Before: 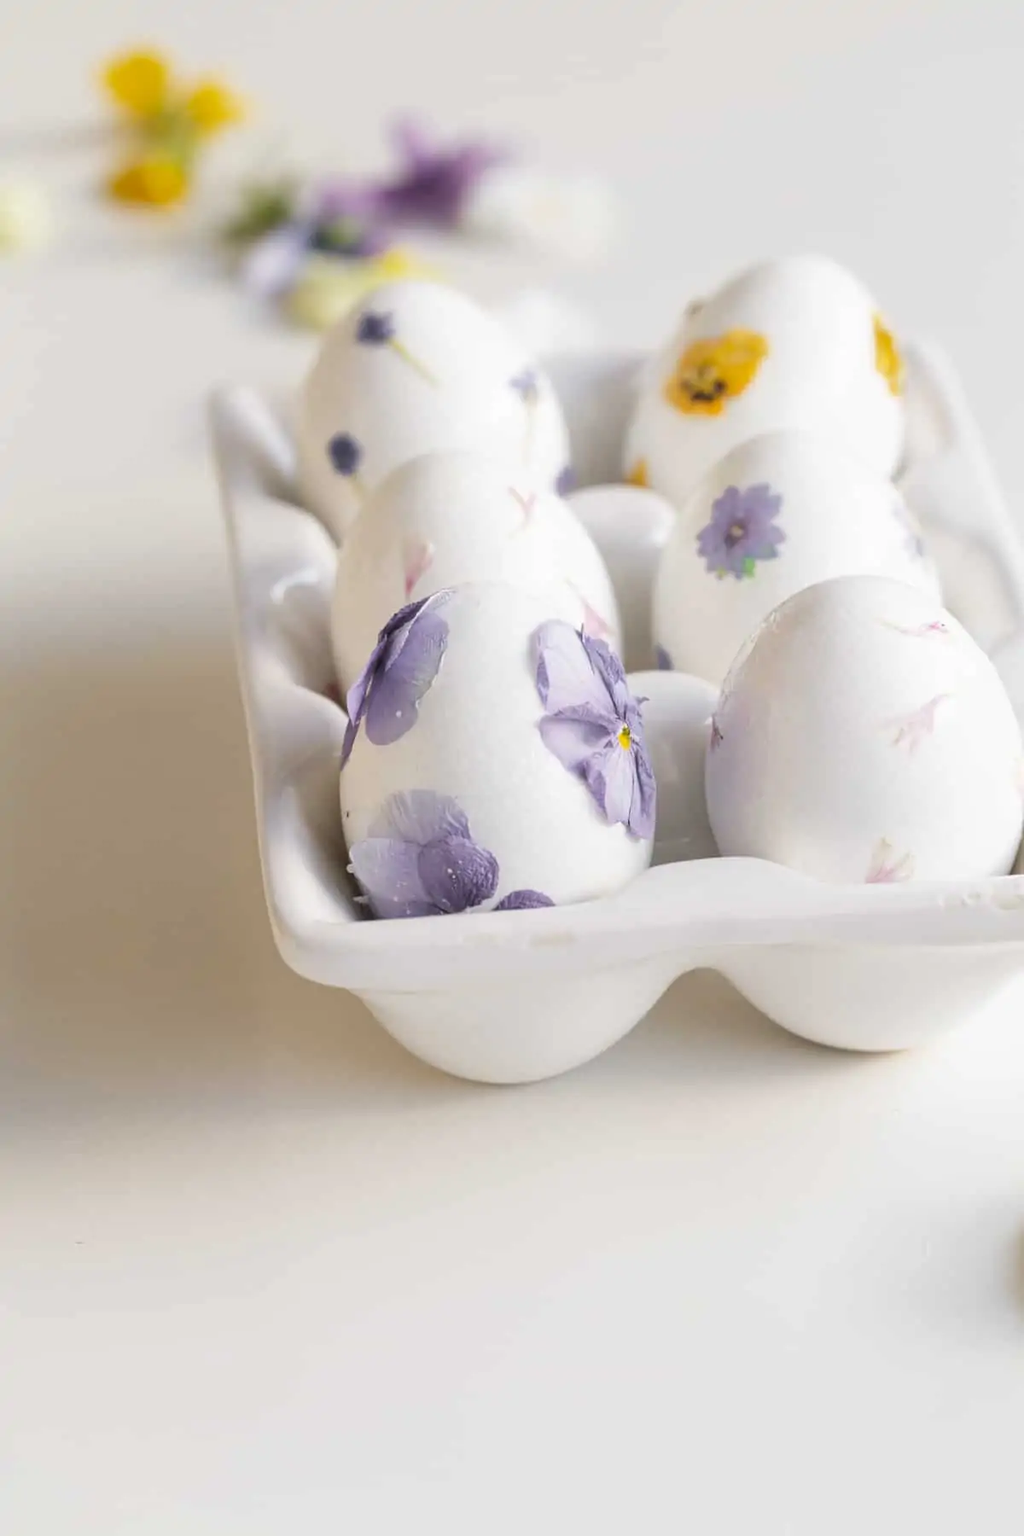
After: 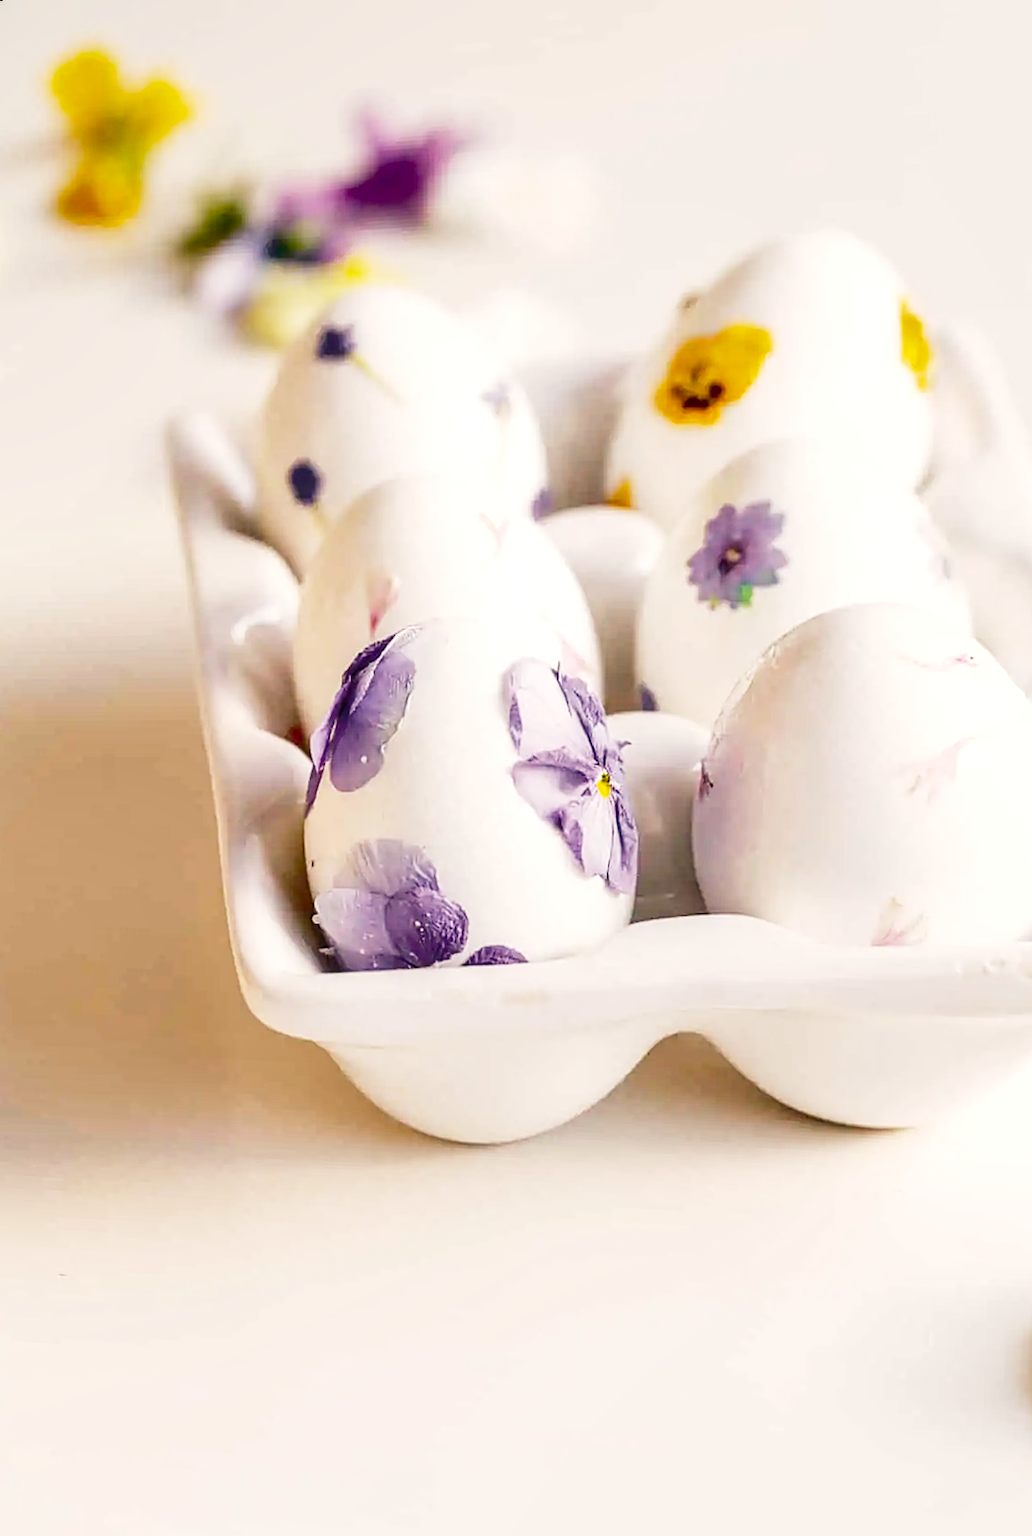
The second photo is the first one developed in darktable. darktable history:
shadows and highlights: shadows 25, highlights -48, soften with gaussian
rotate and perspective: rotation 0.062°, lens shift (vertical) 0.115, lens shift (horizontal) -0.133, crop left 0.047, crop right 0.94, crop top 0.061, crop bottom 0.94
color balance rgb: shadows lift › chroma 2%, shadows lift › hue 247.2°, power › chroma 0.3%, power › hue 25.2°, highlights gain › chroma 3%, highlights gain › hue 60°, global offset › luminance 0.75%, perceptual saturation grading › global saturation 20%, perceptual saturation grading › highlights -20%, perceptual saturation grading › shadows 30%, global vibrance 20%
base curve: curves: ch0 [(0, 0) (0.028, 0.03) (0.121, 0.232) (0.46, 0.748) (0.859, 0.968) (1, 1)], preserve colors none
sharpen: on, module defaults
local contrast: detail 130%
color zones: curves: ch0 [(0, 0.5) (0.143, 0.5) (0.286, 0.5) (0.429, 0.495) (0.571, 0.437) (0.714, 0.44) (0.857, 0.496) (1, 0.5)]
